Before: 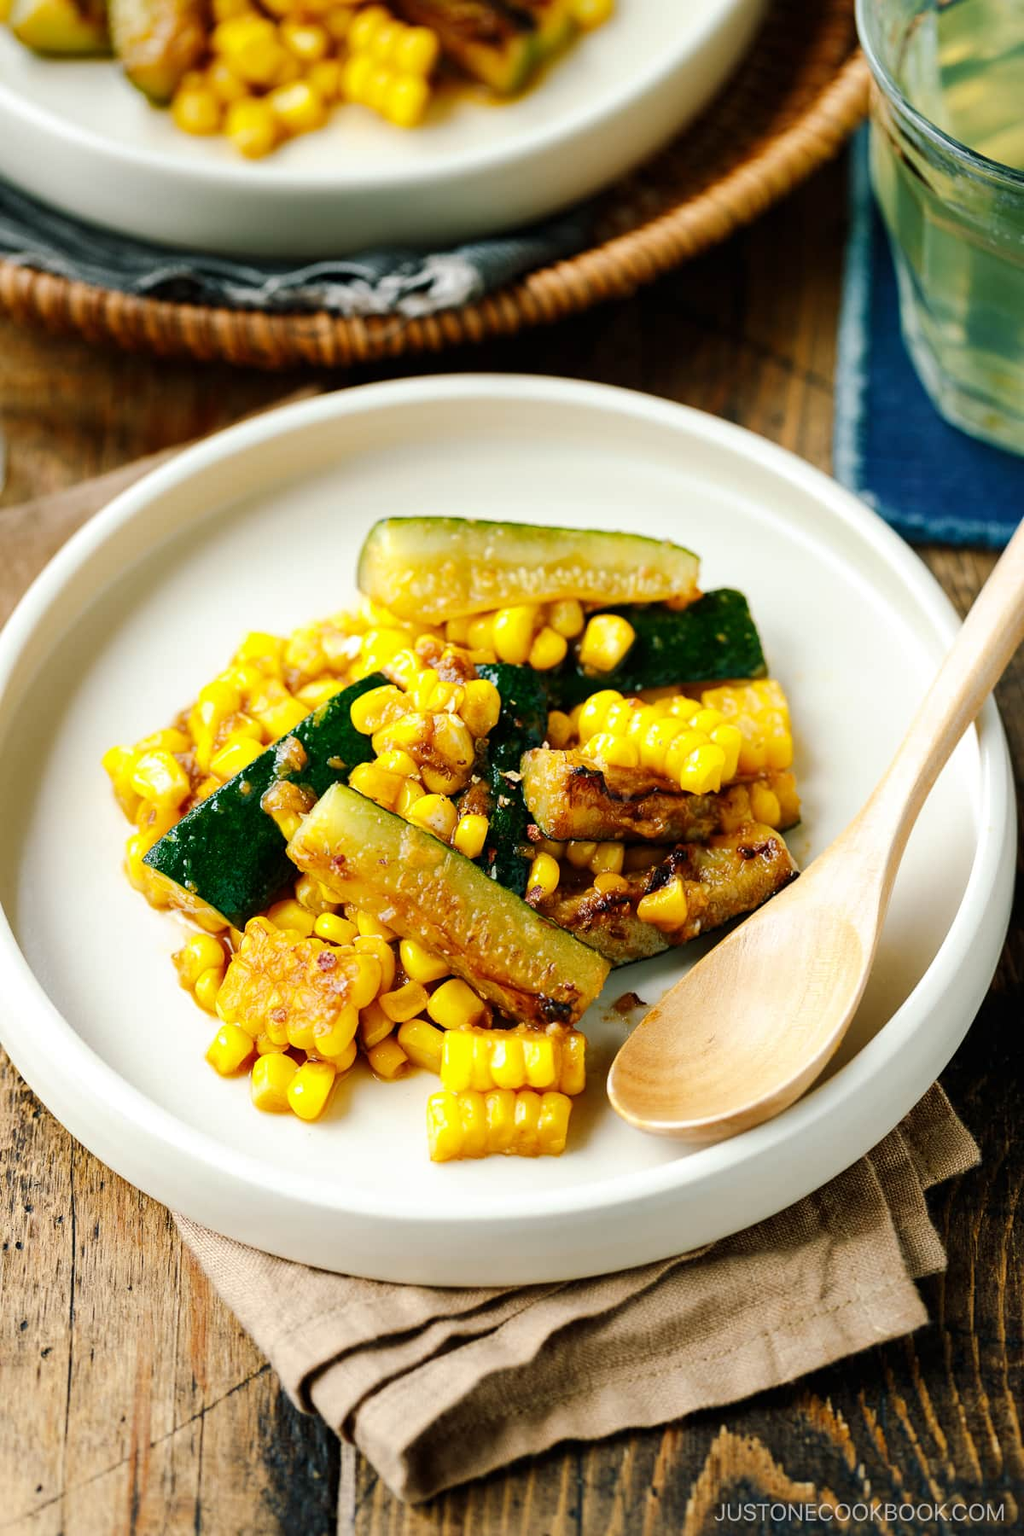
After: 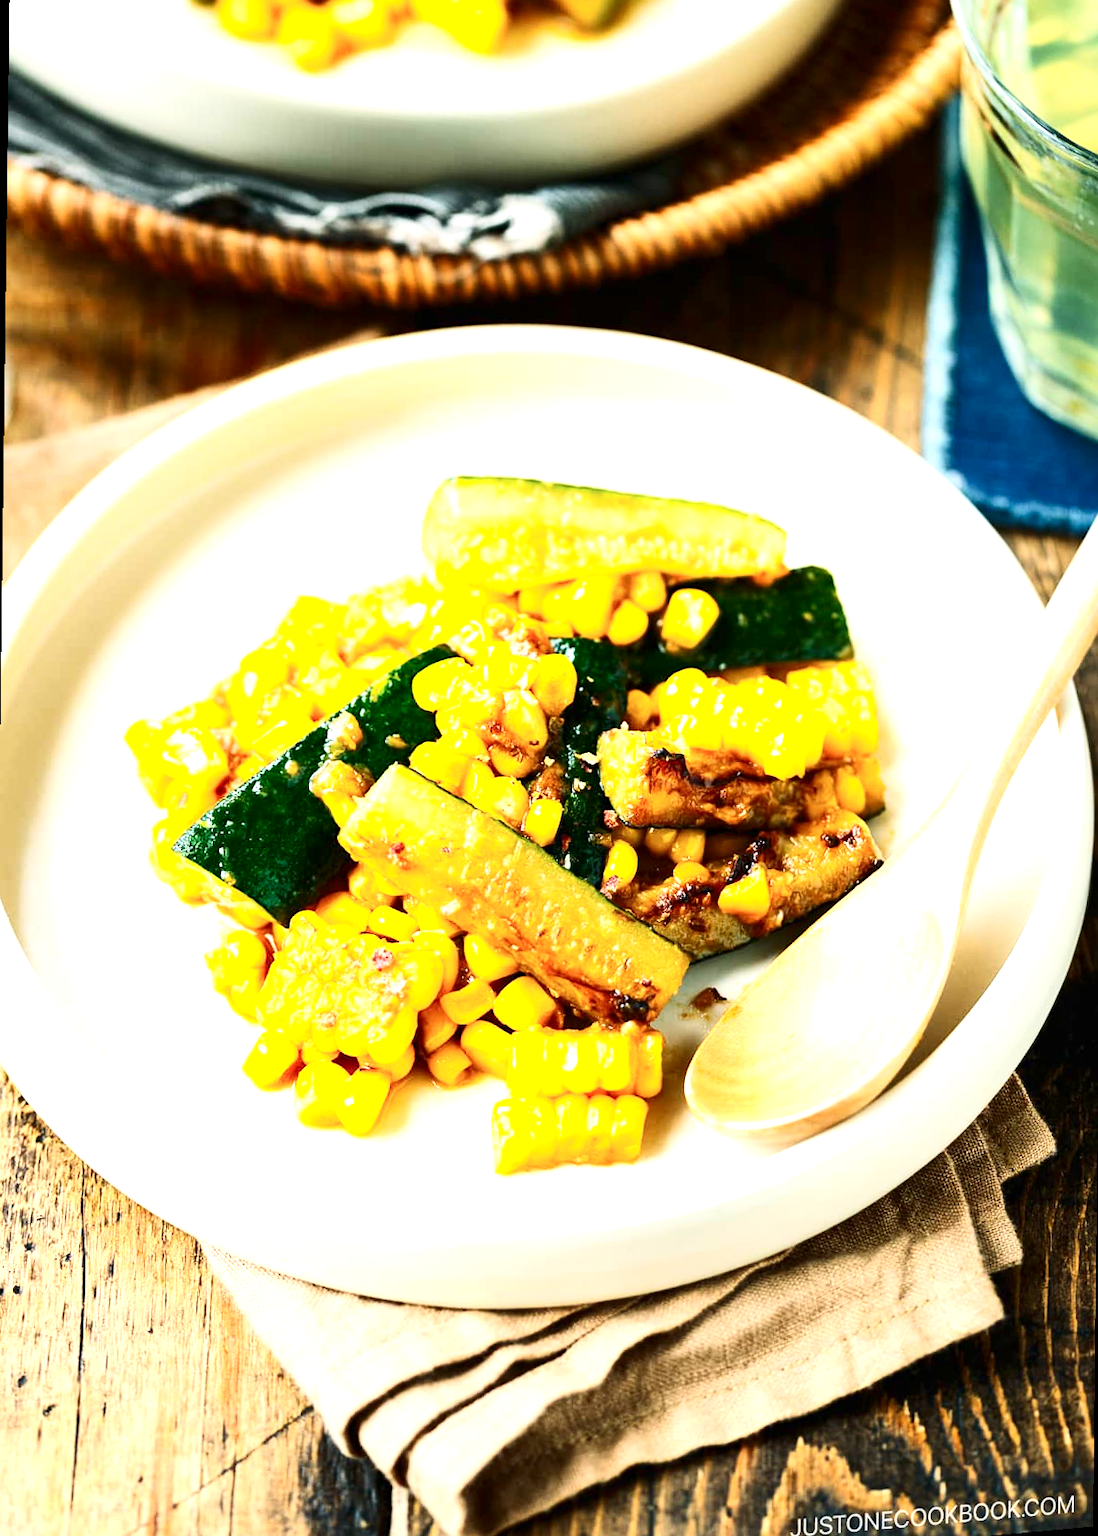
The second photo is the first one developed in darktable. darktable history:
exposure: exposure 1.15 EV, compensate highlight preservation false
color zones: curves: ch0 [(0, 0.5) (0.143, 0.5) (0.286, 0.5) (0.429, 0.5) (0.571, 0.5) (0.714, 0.476) (0.857, 0.5) (1, 0.5)]; ch2 [(0, 0.5) (0.143, 0.5) (0.286, 0.5) (0.429, 0.5) (0.571, 0.5) (0.714, 0.487) (0.857, 0.5) (1, 0.5)]
rotate and perspective: rotation 0.679°, lens shift (horizontal) 0.136, crop left 0.009, crop right 0.991, crop top 0.078, crop bottom 0.95
contrast brightness saturation: contrast 0.22
